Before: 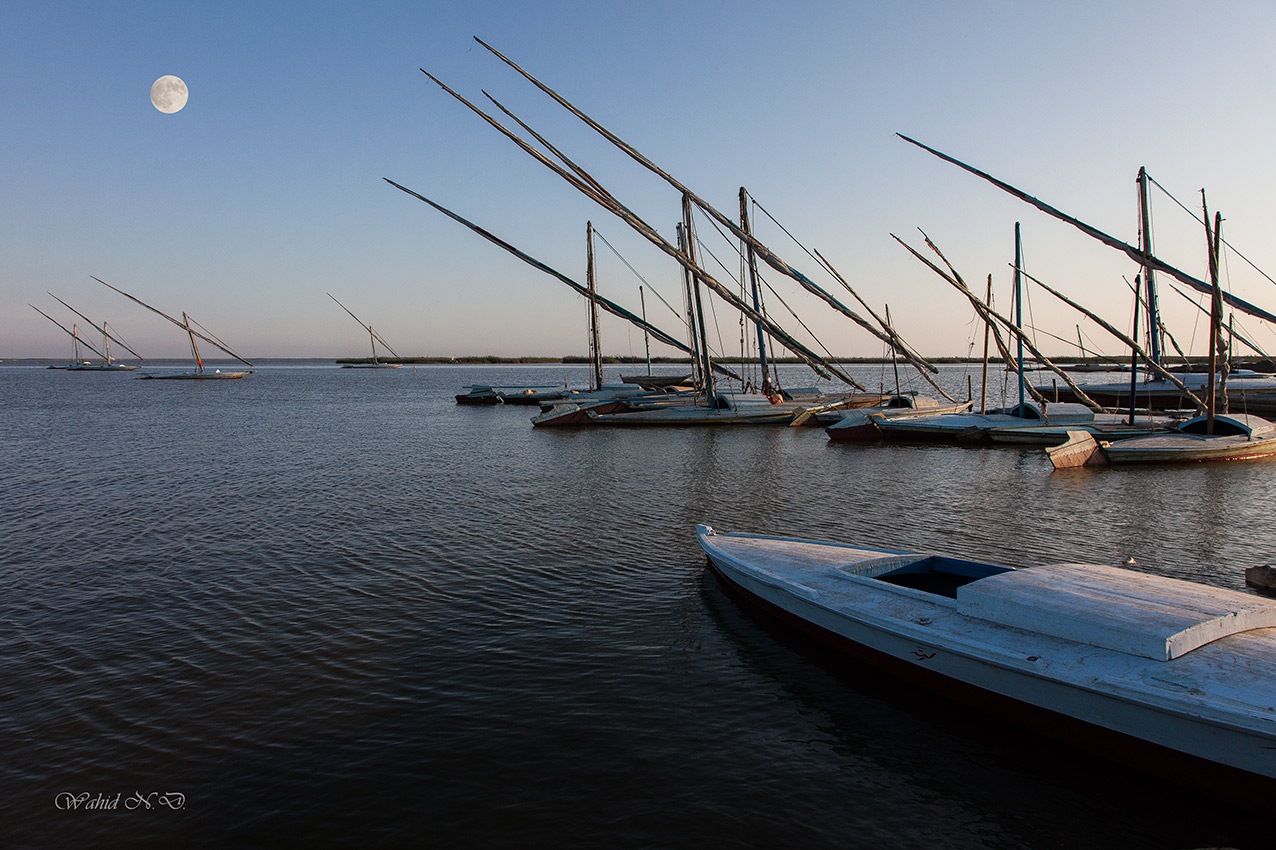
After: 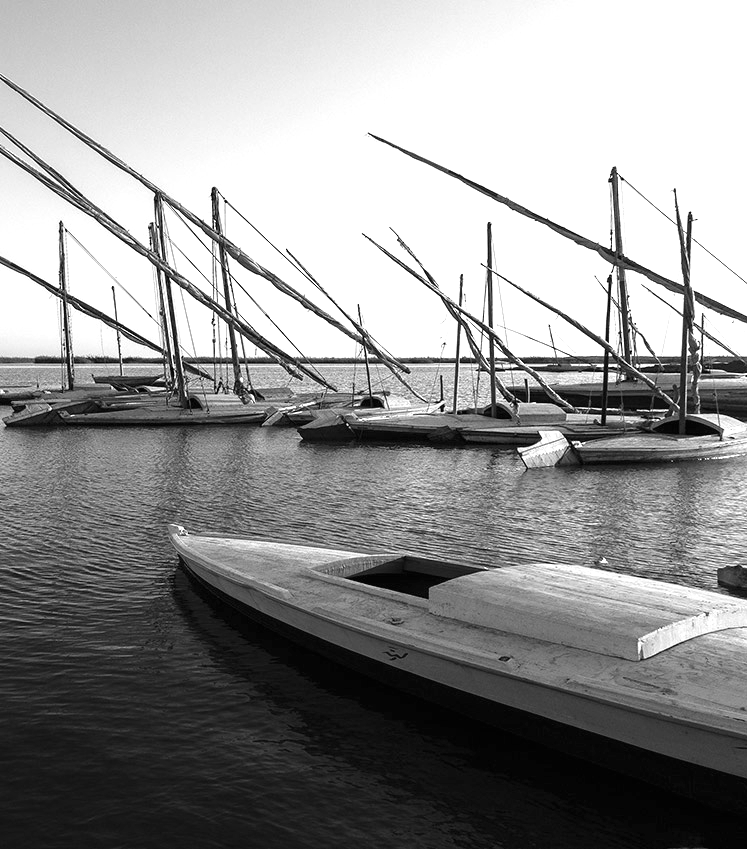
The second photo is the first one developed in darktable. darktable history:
contrast brightness saturation: saturation -1
exposure: black level correction 0, exposure 1.2 EV, compensate highlight preservation false
crop: left 41.402%
